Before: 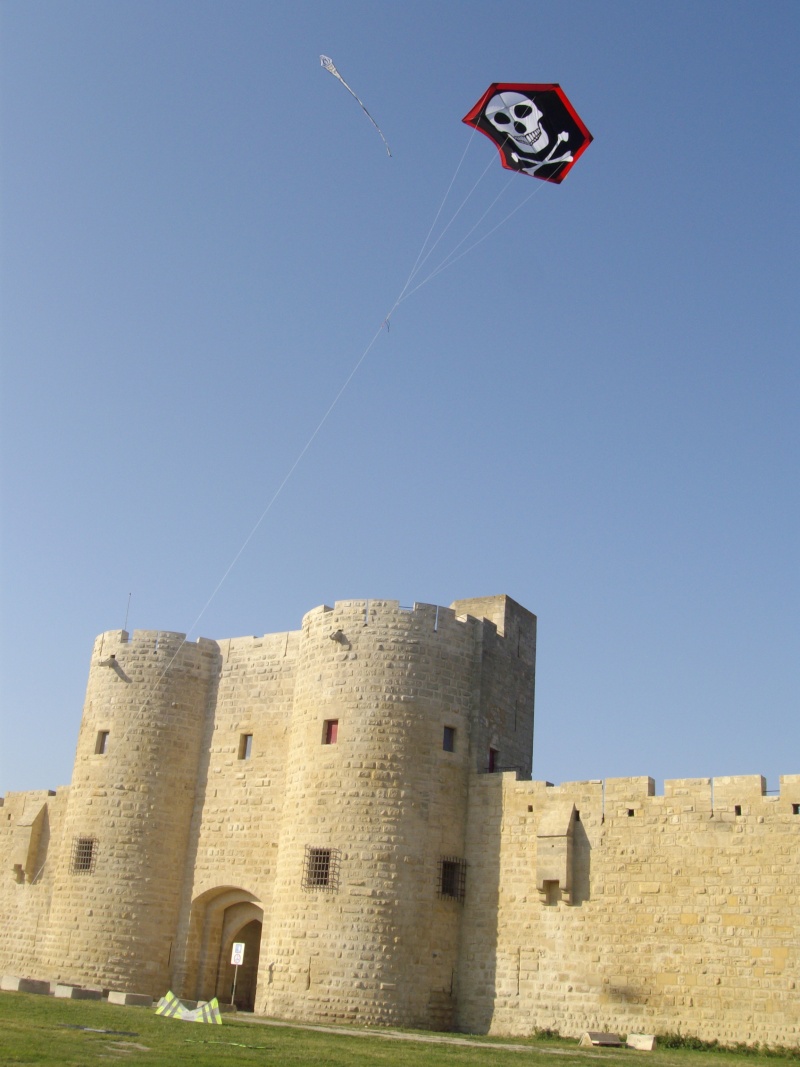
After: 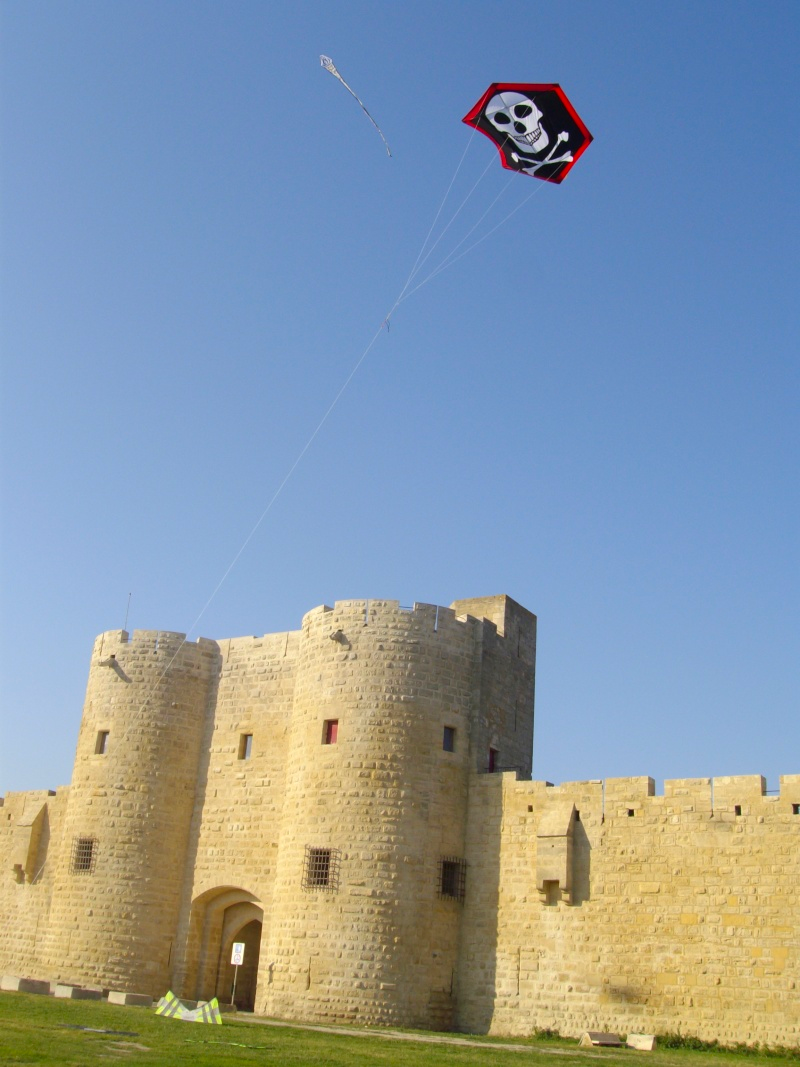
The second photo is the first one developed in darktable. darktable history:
color correction: highlights b* -0.031, saturation 1.29
